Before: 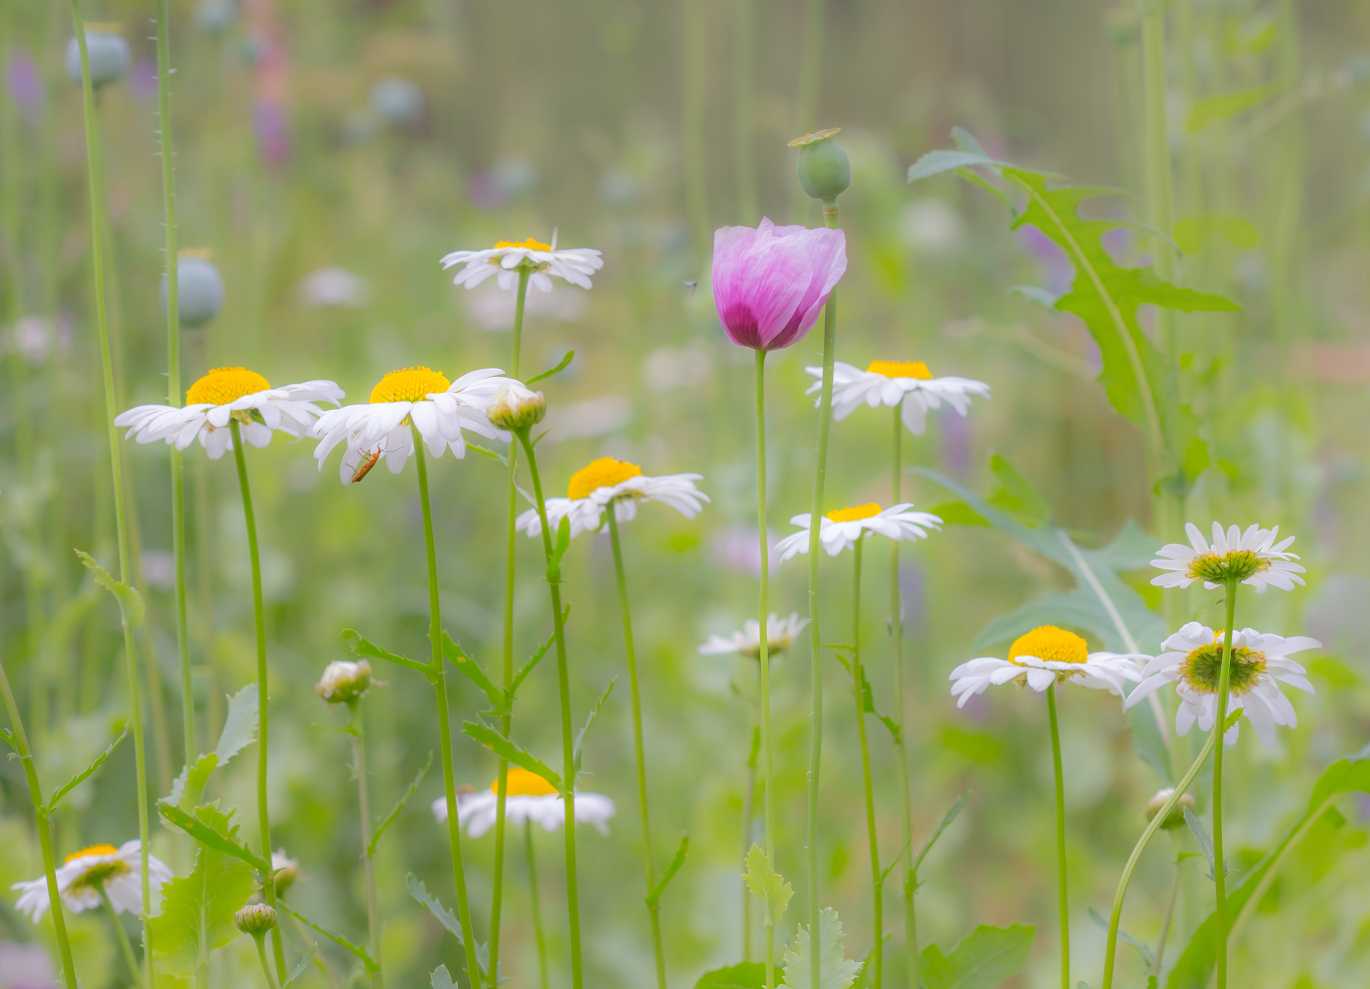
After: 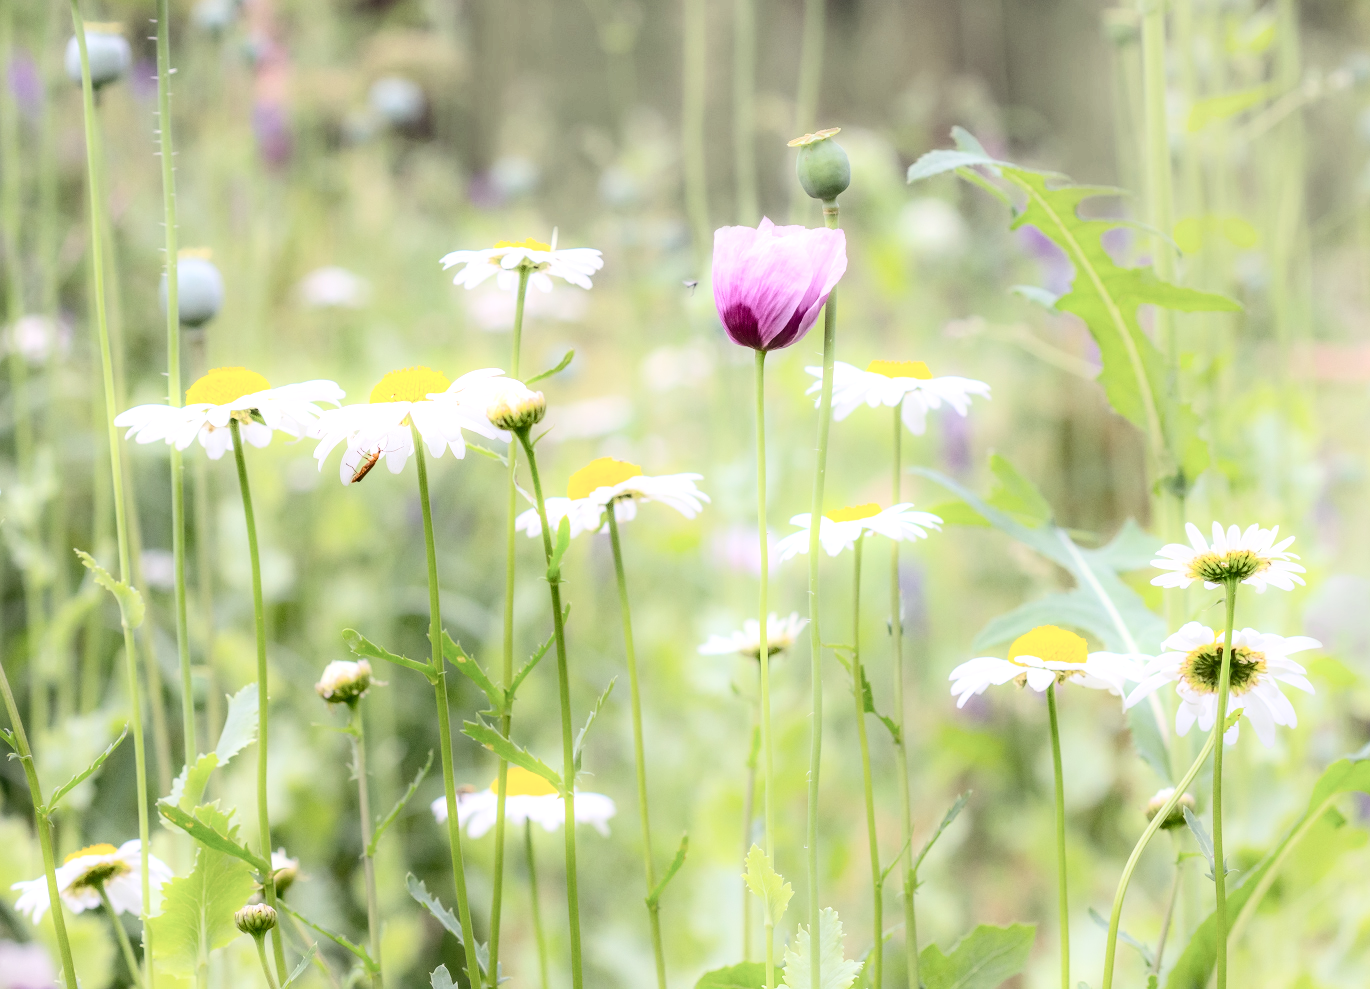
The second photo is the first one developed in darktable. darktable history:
shadows and highlights: shadows 0.766, highlights 40.12
contrast brightness saturation: contrast 0.503, saturation -0.082
local contrast: detail 130%
